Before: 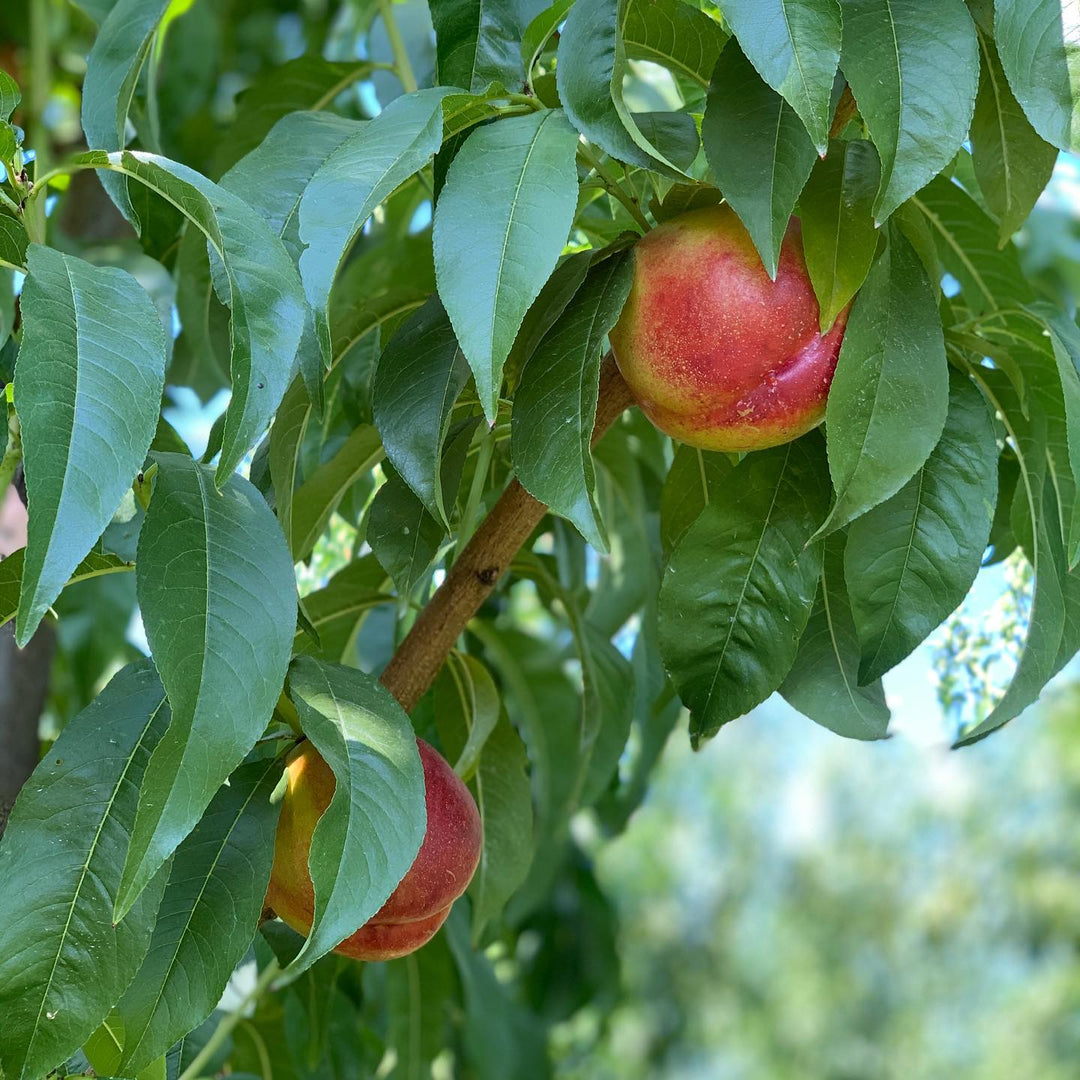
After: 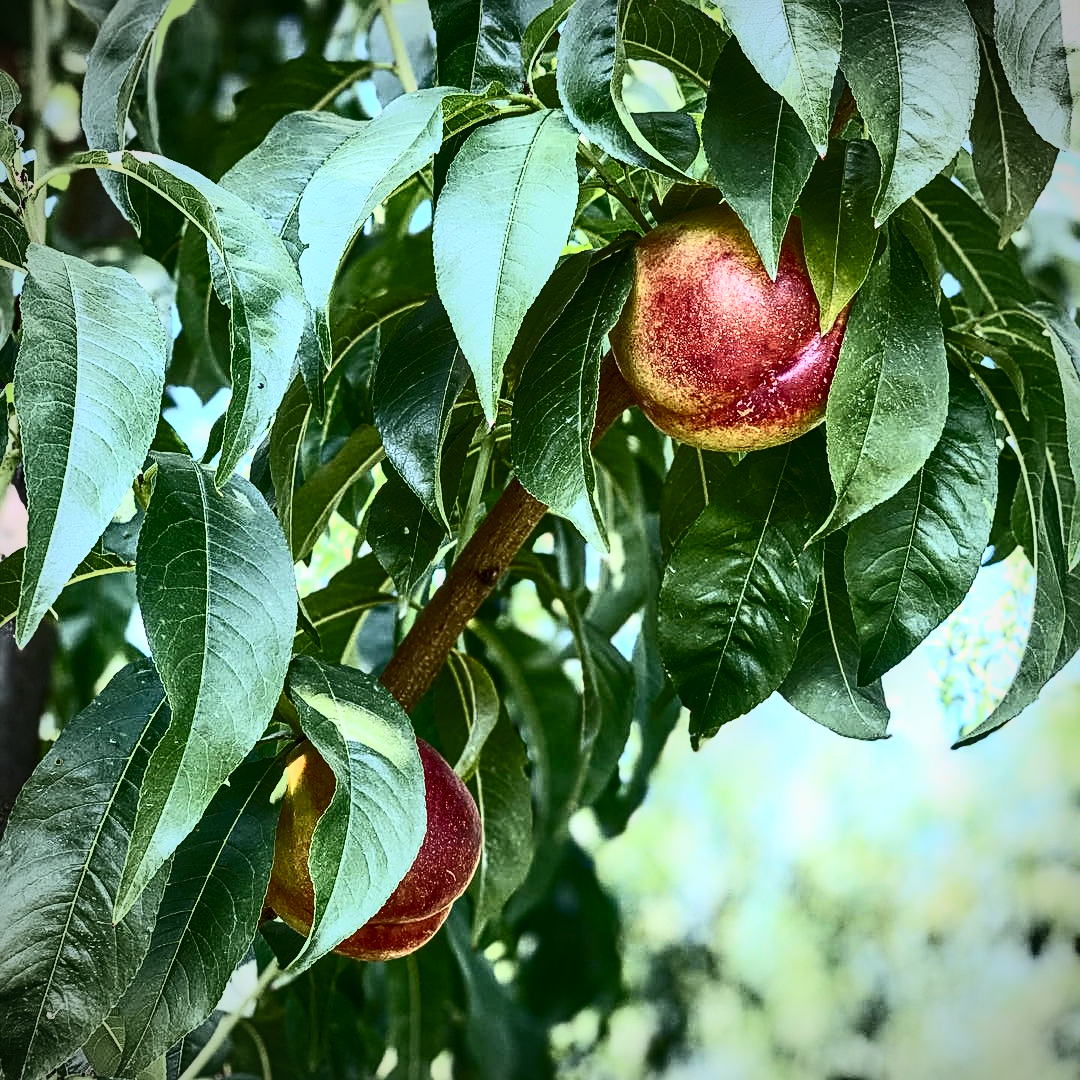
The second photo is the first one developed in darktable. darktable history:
sharpen: on, module defaults
local contrast: on, module defaults
shadows and highlights: soften with gaussian
contrast brightness saturation: contrast 0.93, brightness 0.2
vignetting: unbound false
